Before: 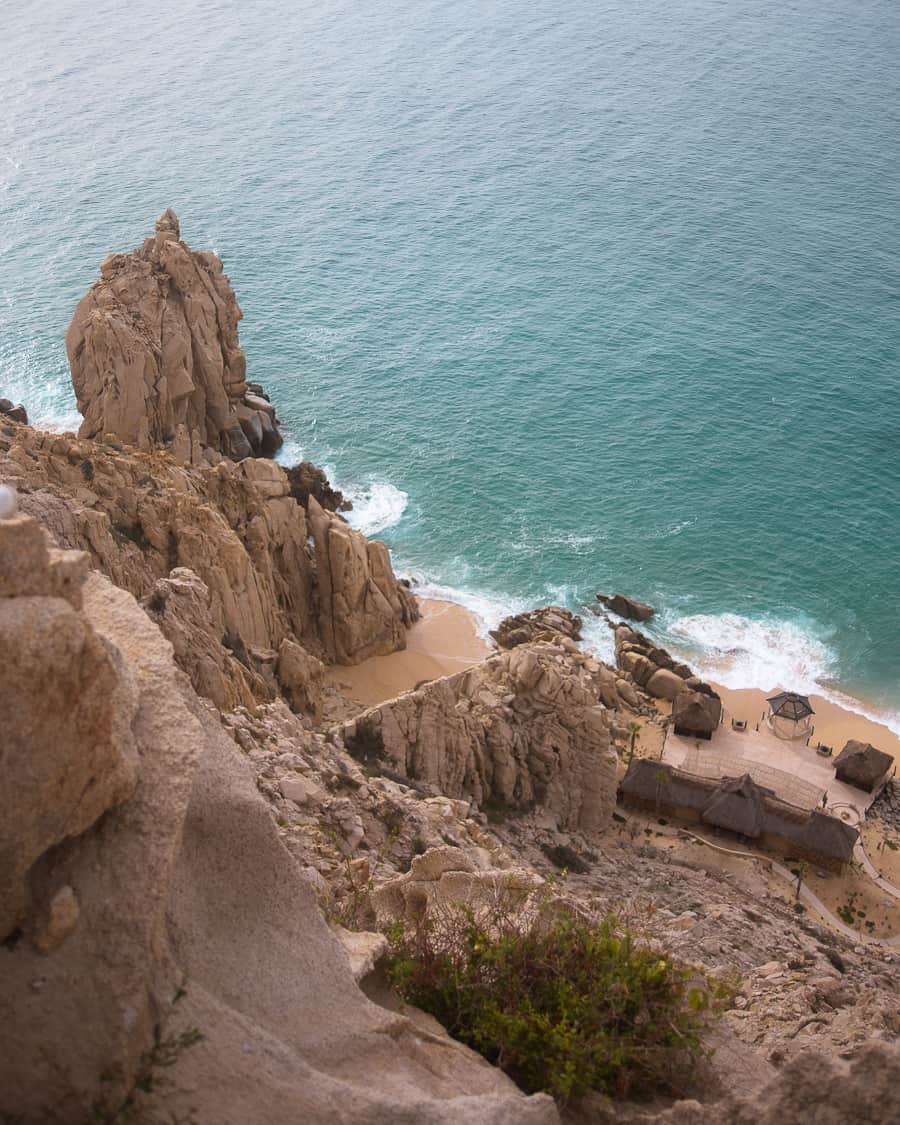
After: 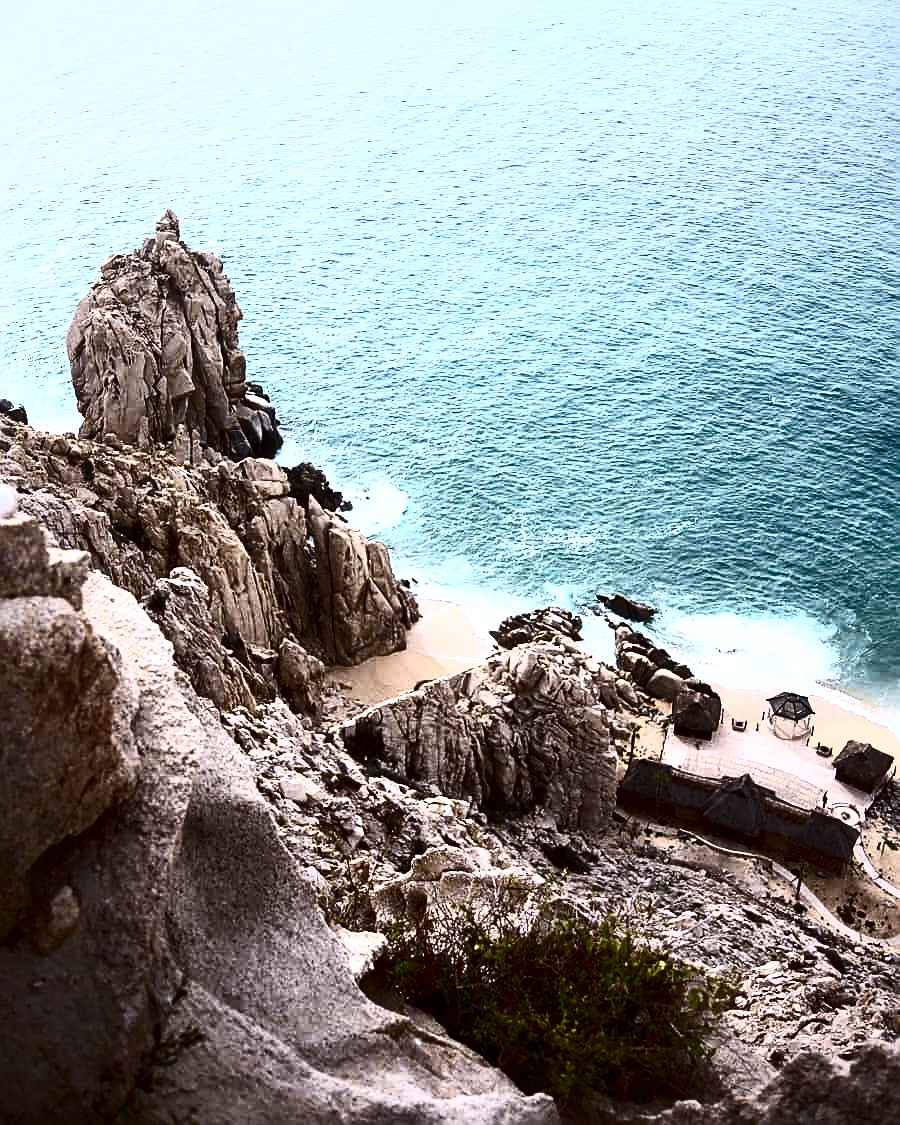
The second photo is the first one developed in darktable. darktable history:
white balance: red 0.931, blue 1.11
sharpen: on, module defaults
contrast brightness saturation: contrast 0.93, brightness 0.2
local contrast: mode bilateral grid, contrast 25, coarseness 60, detail 151%, midtone range 0.2
